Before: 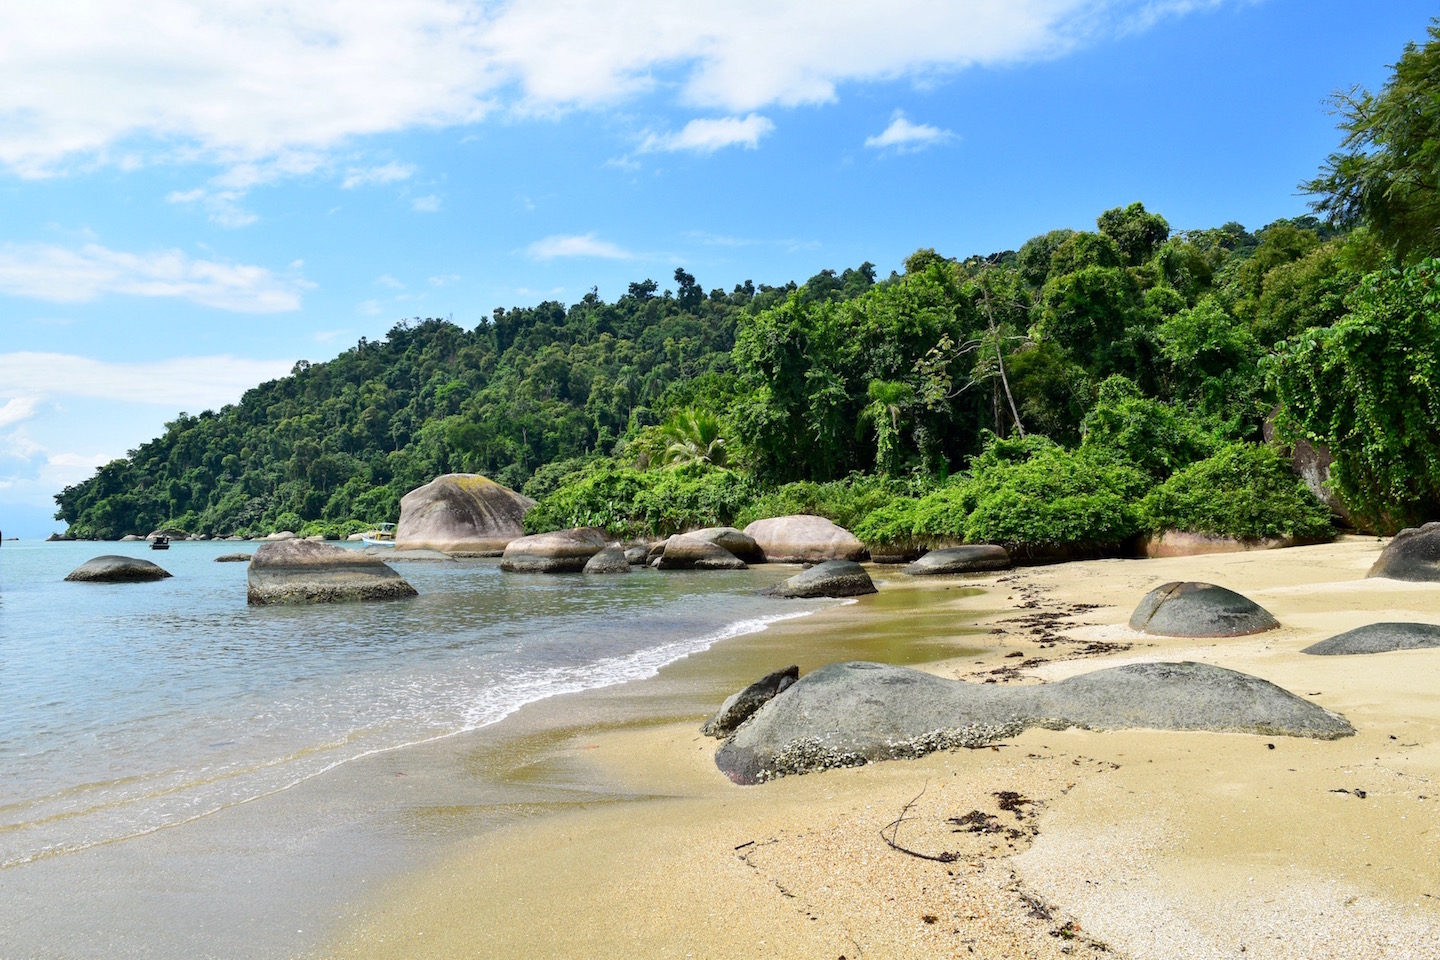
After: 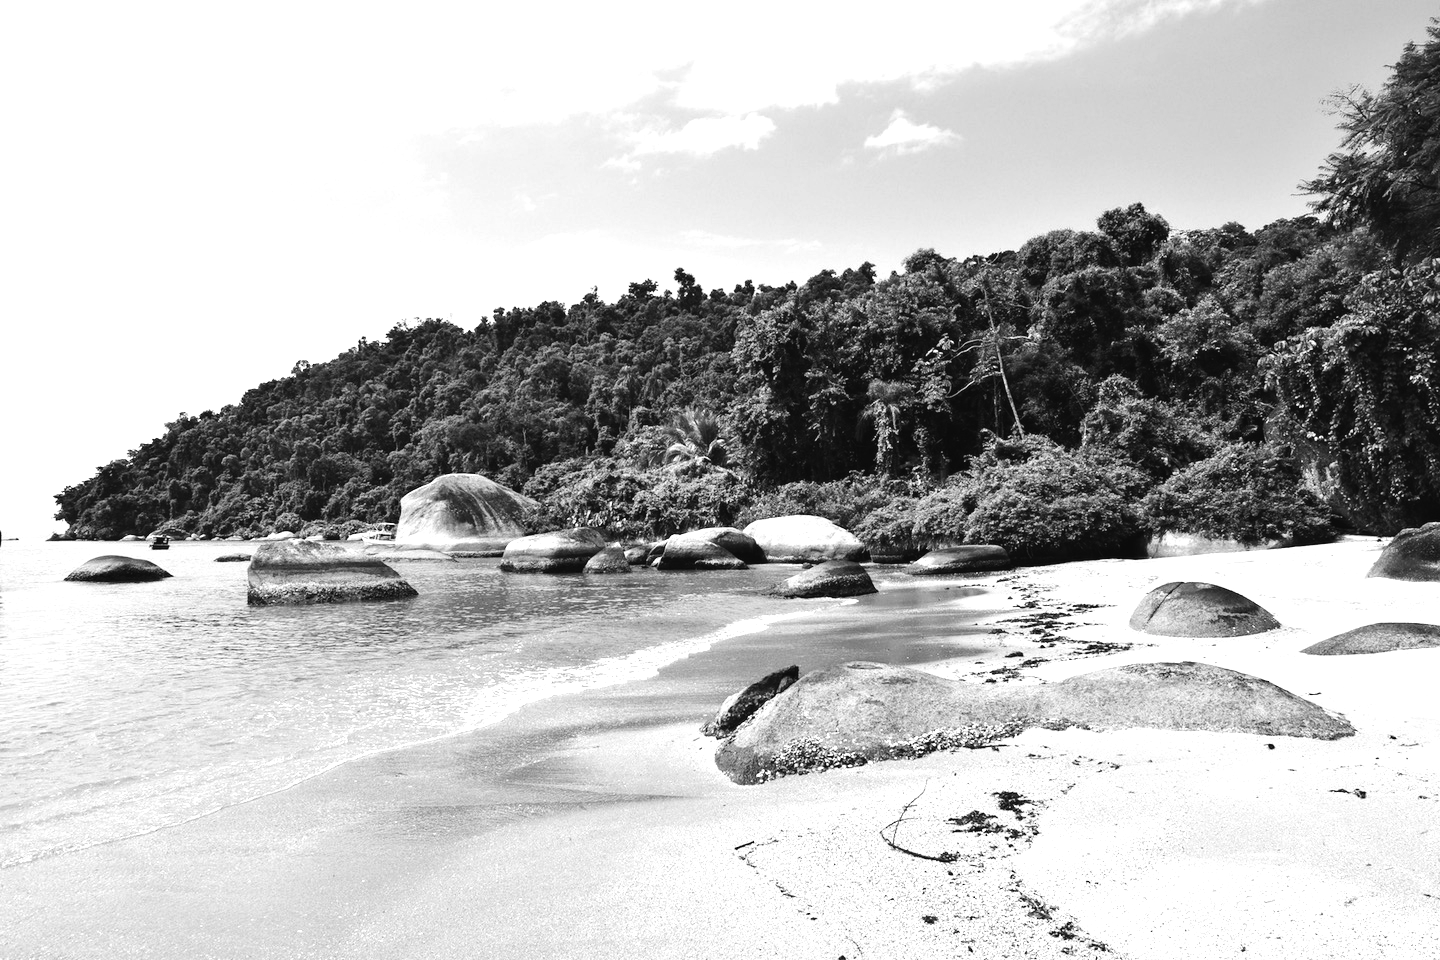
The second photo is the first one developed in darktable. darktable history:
color zones: curves: ch0 [(0.004, 0.588) (0.116, 0.636) (0.259, 0.476) (0.423, 0.464) (0.75, 0.5)]; ch1 [(0, 0) (0.143, 0) (0.286, 0) (0.429, 0) (0.571, 0) (0.714, 0) (0.857, 0)]
white balance: red 0.98, blue 1.034
contrast brightness saturation: contrast -0.08, brightness -0.04, saturation -0.11
tone equalizer: -8 EV -1.08 EV, -7 EV -1.01 EV, -6 EV -0.867 EV, -5 EV -0.578 EV, -3 EV 0.578 EV, -2 EV 0.867 EV, -1 EV 1.01 EV, +0 EV 1.08 EV, edges refinement/feathering 500, mask exposure compensation -1.57 EV, preserve details no
